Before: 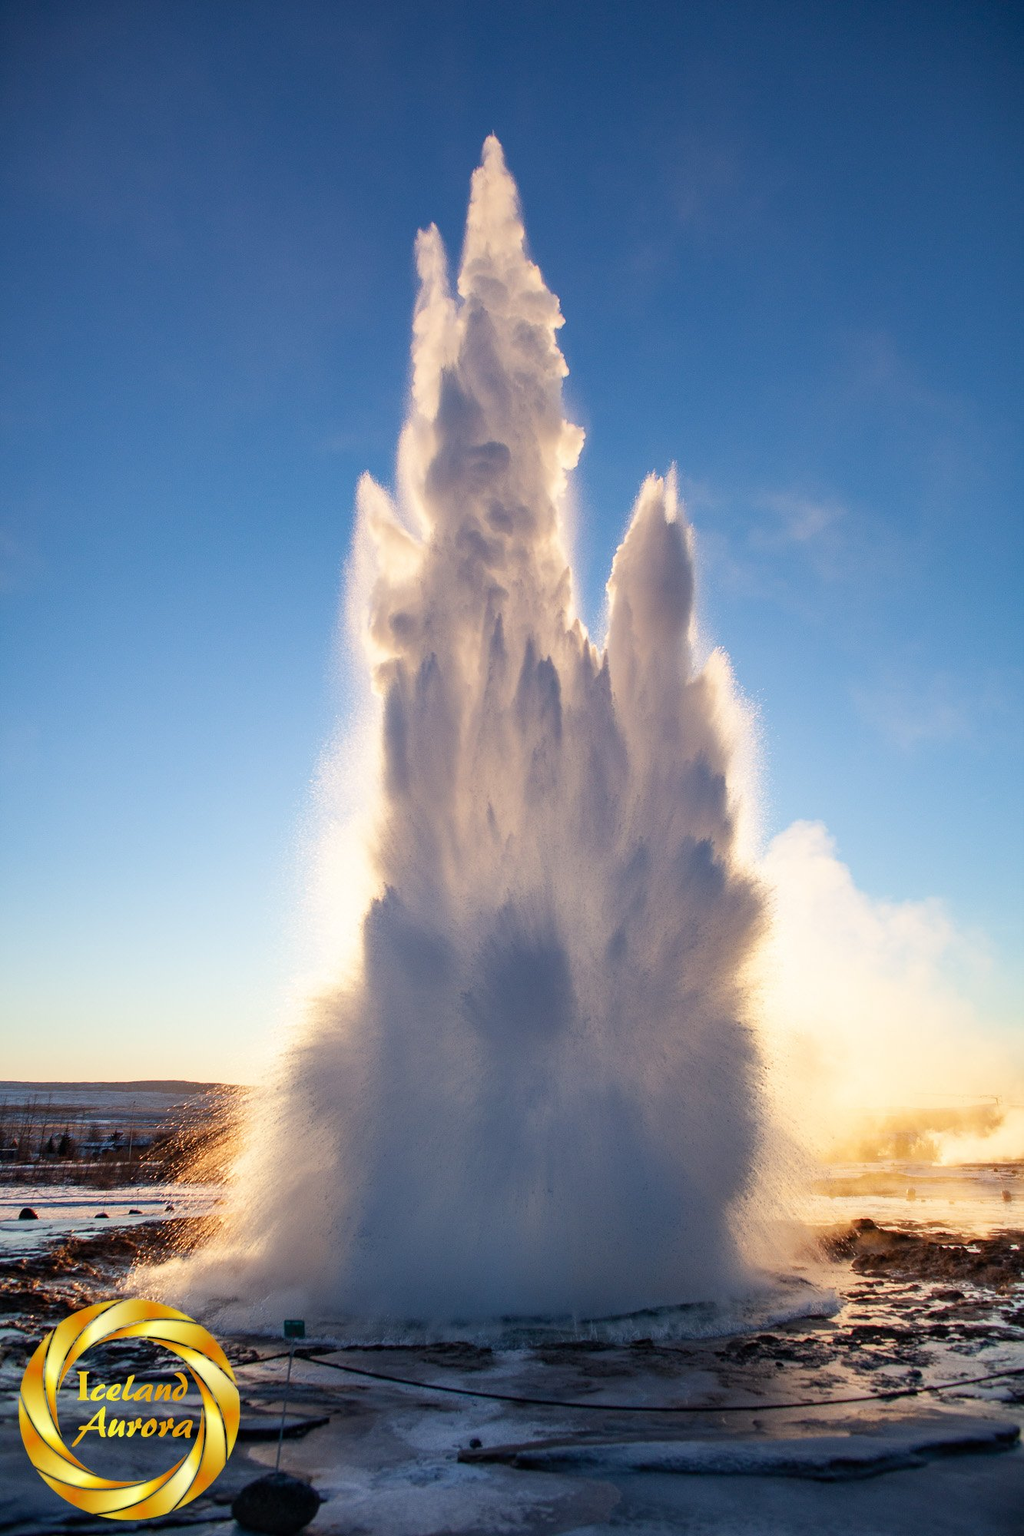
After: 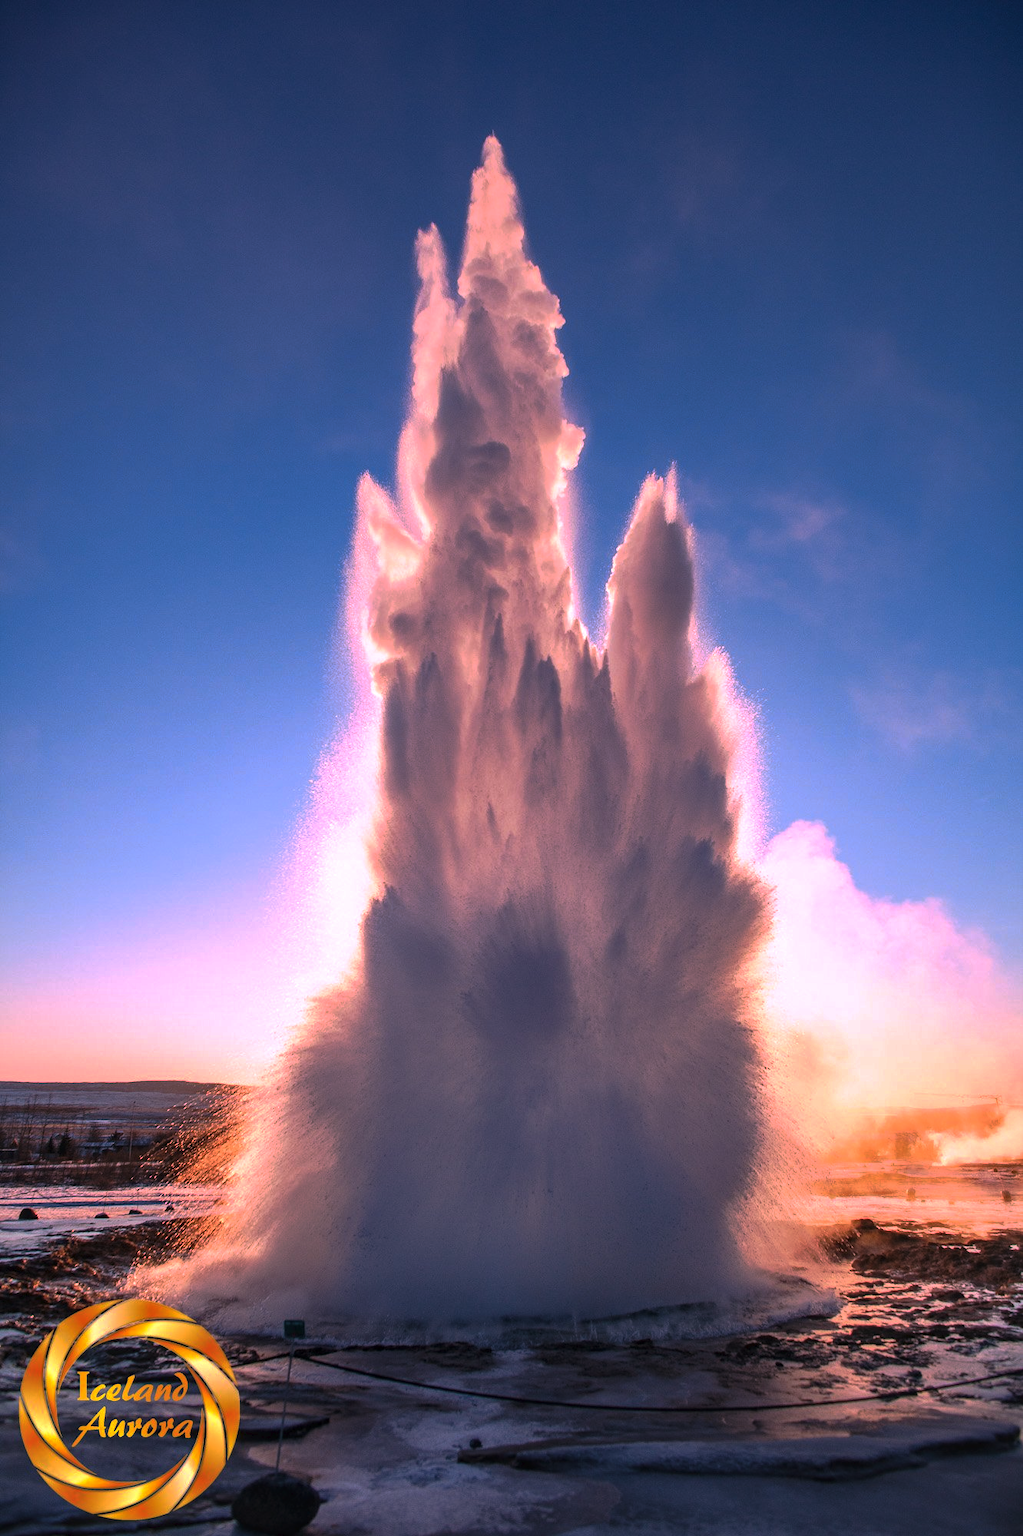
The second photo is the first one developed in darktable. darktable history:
white balance: red 1.188, blue 1.11
tone curve: curves: ch0 [(0, 0) (0.003, 0.029) (0.011, 0.034) (0.025, 0.044) (0.044, 0.057) (0.069, 0.07) (0.1, 0.084) (0.136, 0.104) (0.177, 0.127) (0.224, 0.156) (0.277, 0.192) (0.335, 0.236) (0.399, 0.284) (0.468, 0.339) (0.543, 0.393) (0.623, 0.454) (0.709, 0.541) (0.801, 0.65) (0.898, 0.766) (1, 1)], preserve colors none
local contrast: on, module defaults
